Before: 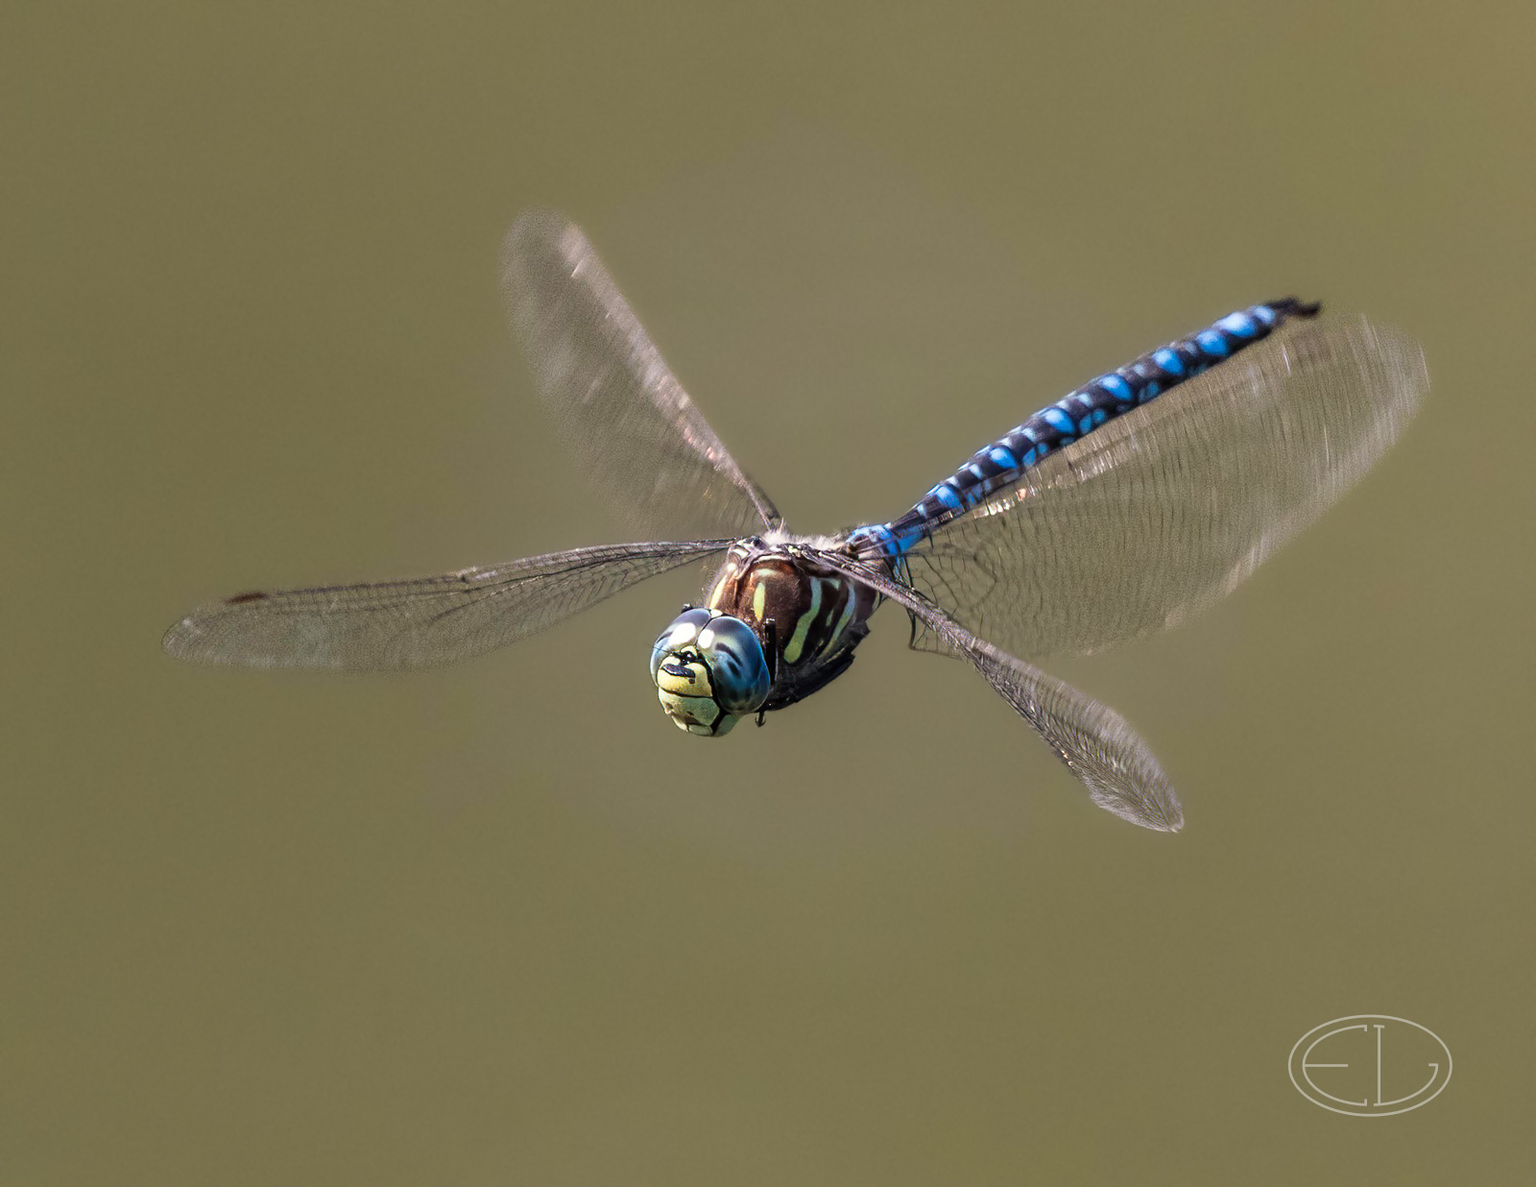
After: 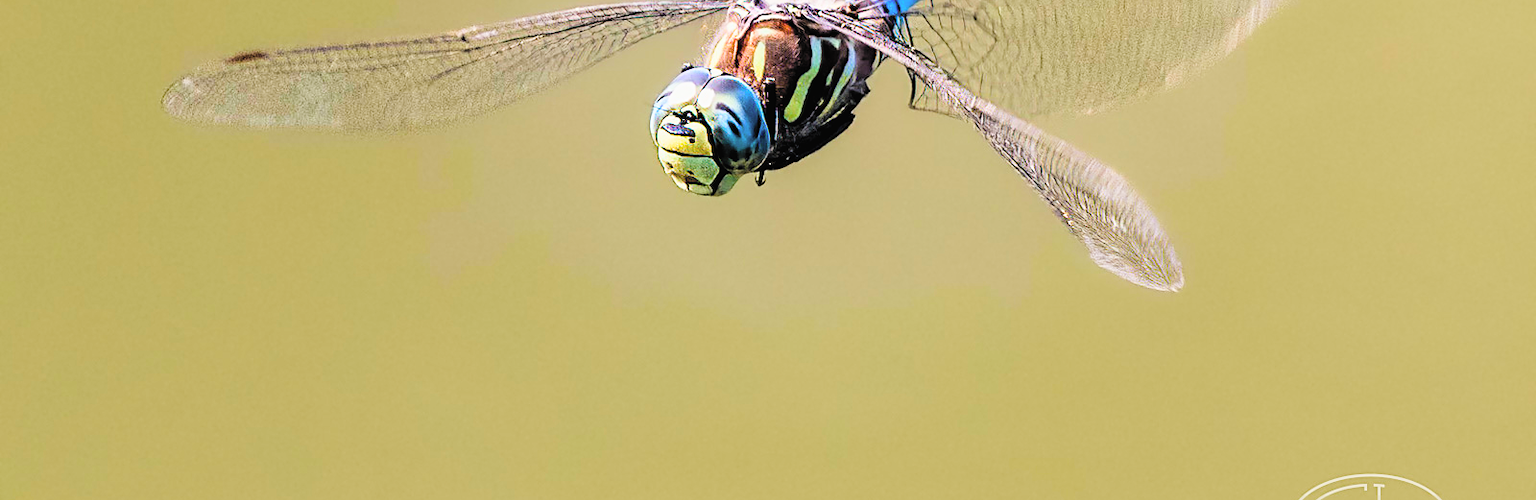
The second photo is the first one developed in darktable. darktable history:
filmic rgb: black relative exposure -5.1 EV, white relative exposure 3.98 EV, hardness 2.88, contrast 1.296, highlights saturation mix -29.96%
exposure: black level correction 0, exposure 0.702 EV, compensate highlight preservation false
sharpen: on, module defaults
color balance rgb: linear chroma grading › global chroma 15.27%, perceptual saturation grading › global saturation 27.231%, perceptual saturation grading › highlights -28.818%, perceptual saturation grading › mid-tones 15.538%, perceptual saturation grading › shadows 34.306%
crop: top 45.575%, bottom 12.263%
contrast brightness saturation: contrast 0.102, brightness 0.318, saturation 0.136
